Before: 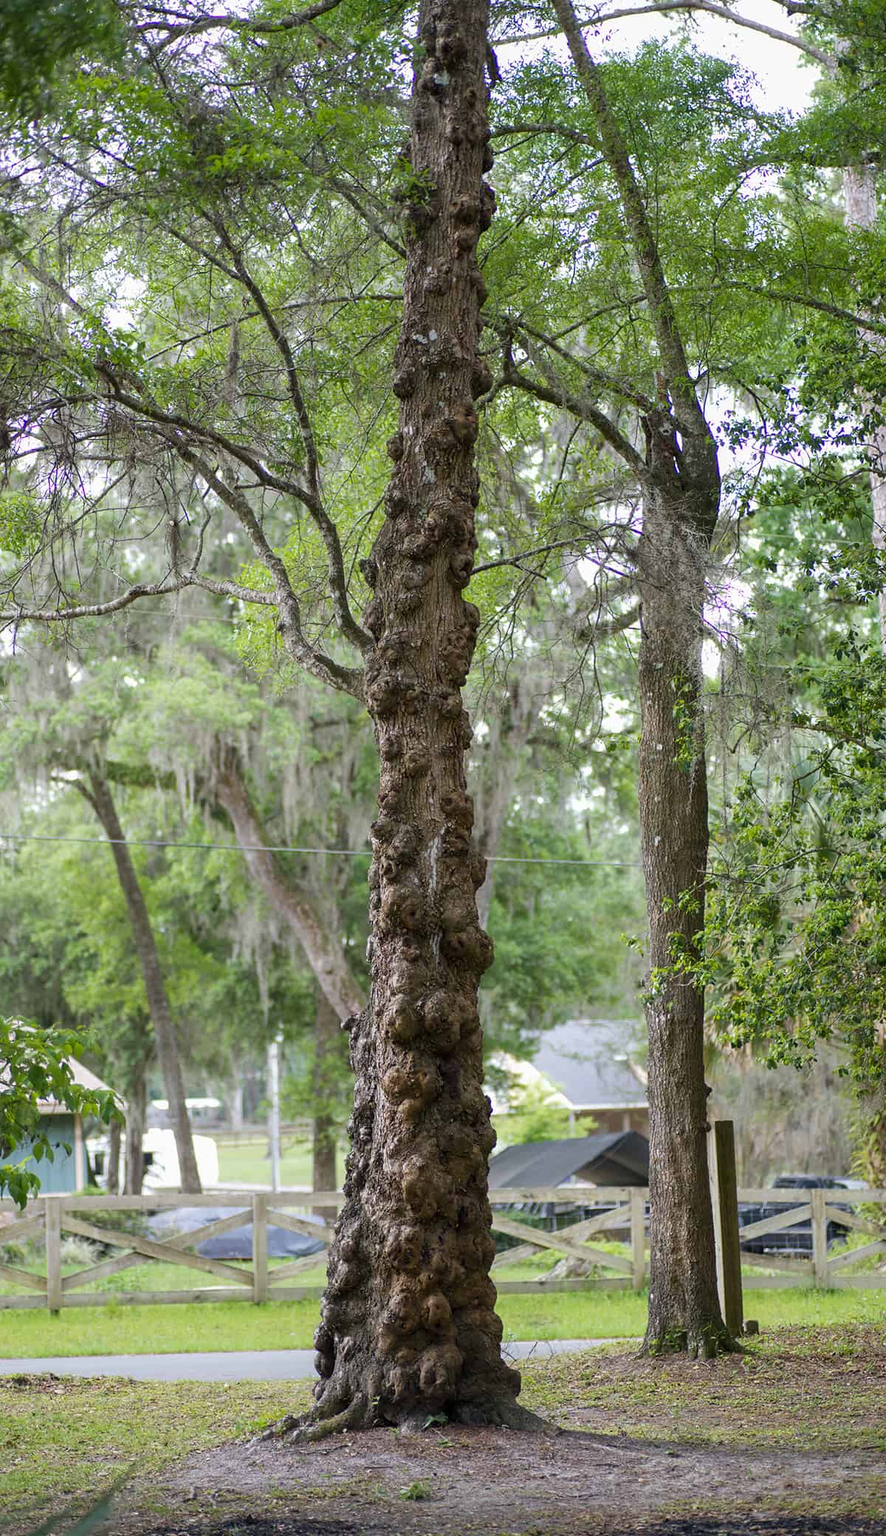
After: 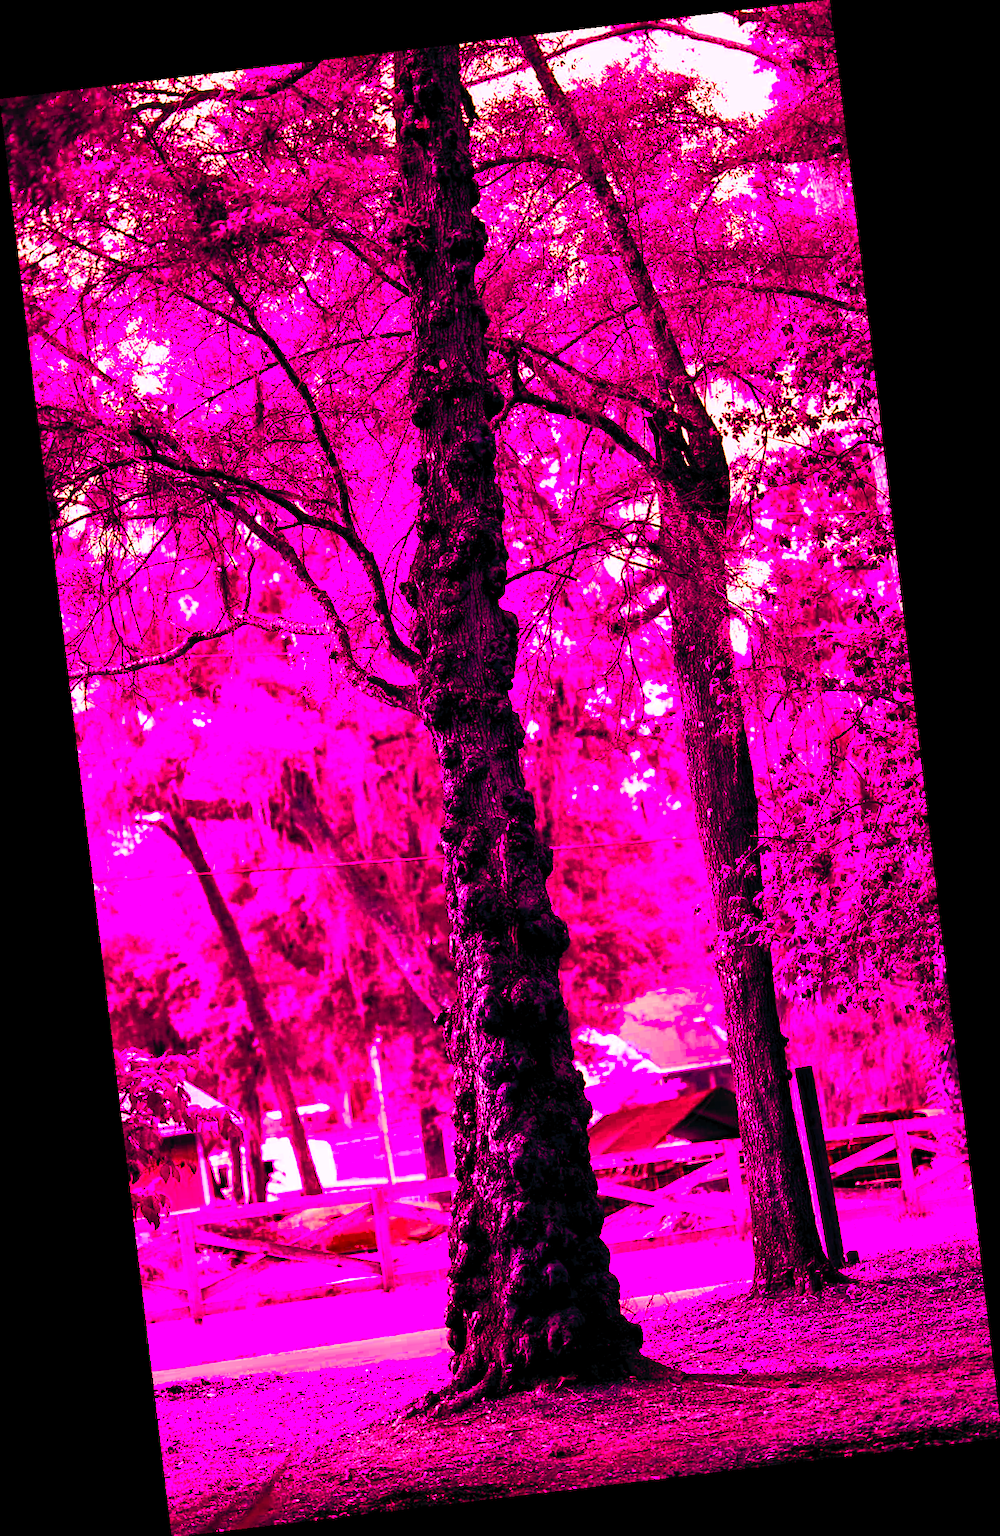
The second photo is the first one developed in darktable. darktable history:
shadows and highlights: shadows 30.63, highlights -63.22, shadows color adjustment 98%, highlights color adjustment 58.61%, soften with gaussian
color balance rgb: shadows lift › luminance -18.76%, shadows lift › chroma 35.44%, power › luminance -3.76%, power › hue 142.17°, highlights gain › chroma 7.5%, highlights gain › hue 184.75°, global offset › luminance -0.52%, global offset › chroma 0.91%, global offset › hue 173.36°, shadows fall-off 300%, white fulcrum 2 EV, highlights fall-off 300%, linear chroma grading › shadows 17.19%, linear chroma grading › highlights 61.12%, linear chroma grading › global chroma 50%, hue shift -150.52°, perceptual brilliance grading › global brilliance 12%, mask middle-gray fulcrum 100%, contrast gray fulcrum 38.43%, contrast 35.15%, saturation formula JzAzBz (2021)
rotate and perspective: rotation -6.83°, automatic cropping off
contrast brightness saturation: contrast 0.83, brightness 0.59, saturation 0.59
base curve: curves: ch0 [(0, 0) (0.005, 0.002) (0.193, 0.295) (0.399, 0.664) (0.75, 0.928) (1, 1)]
